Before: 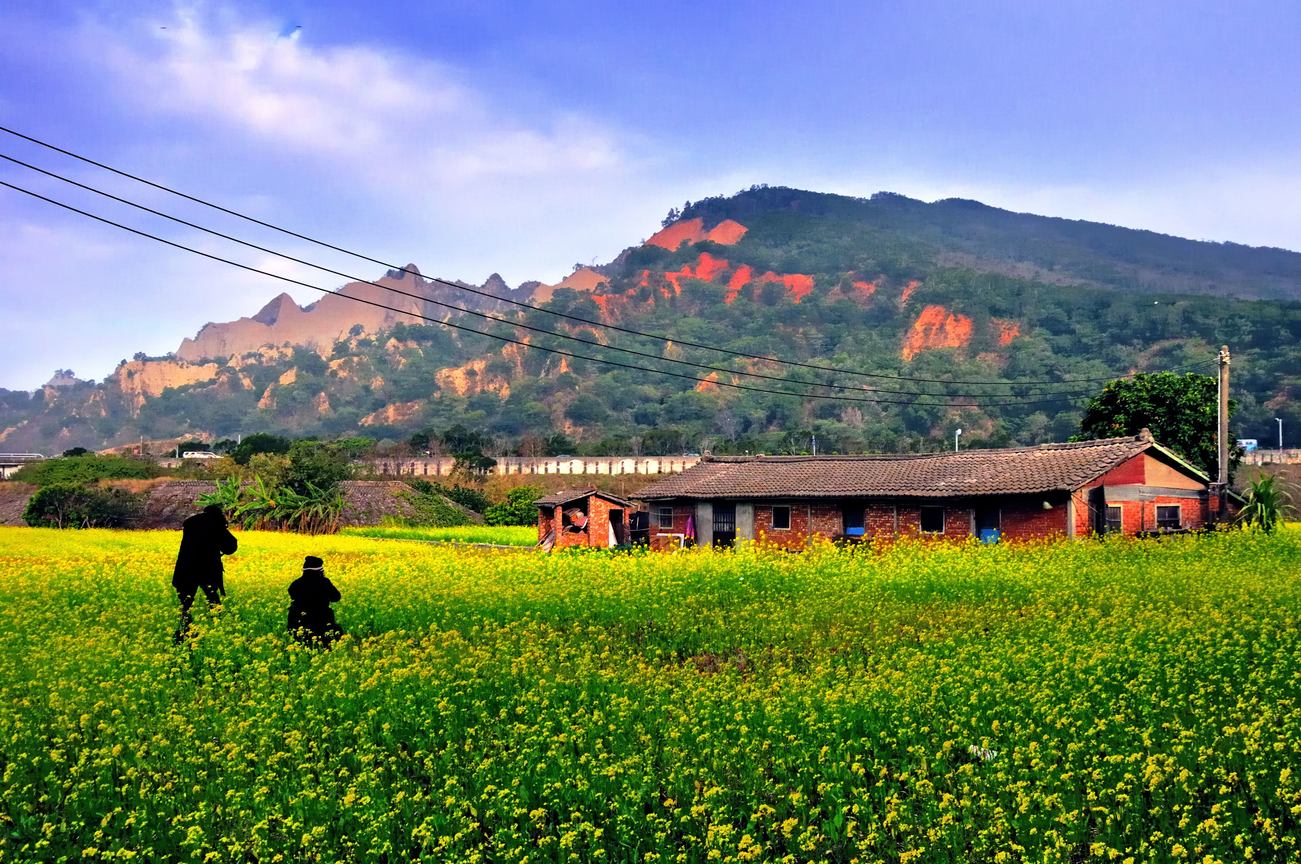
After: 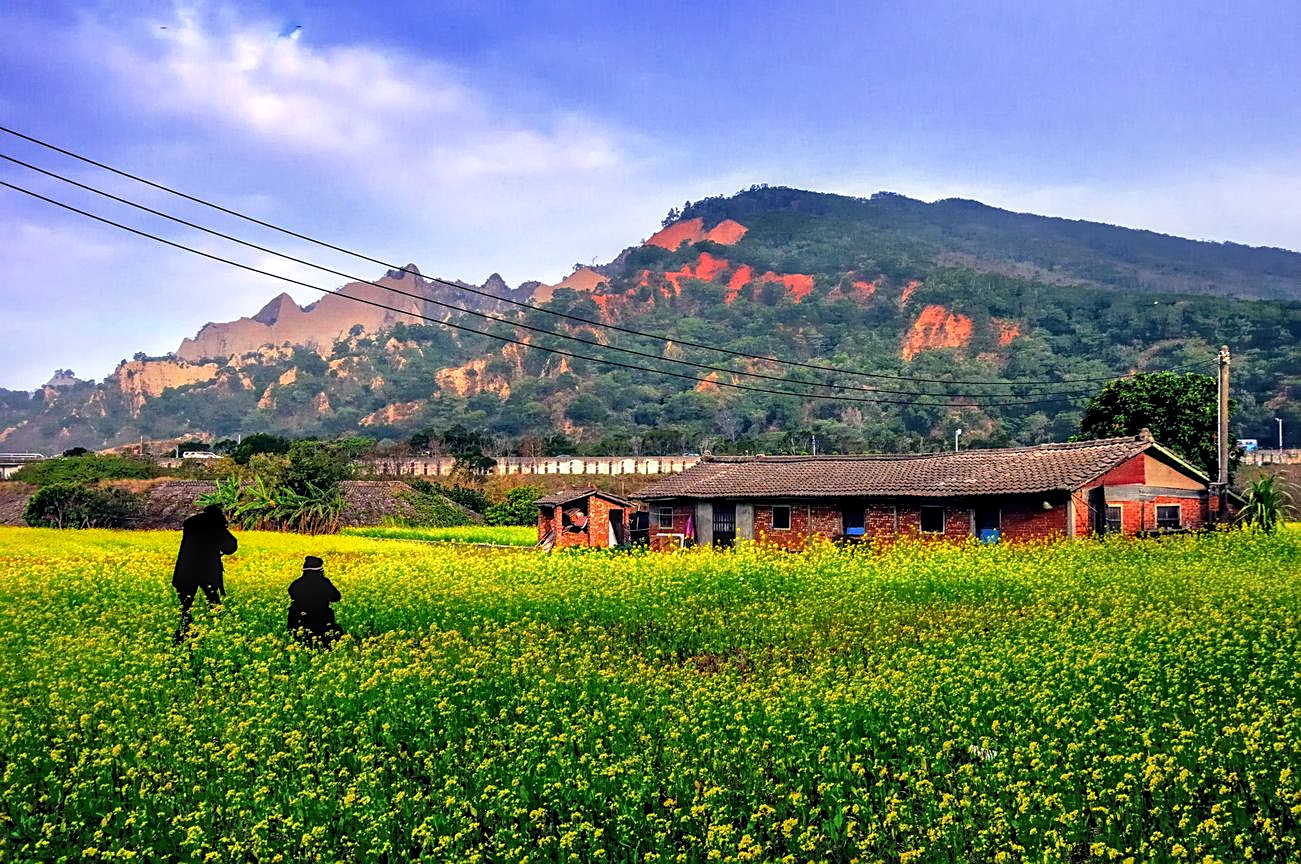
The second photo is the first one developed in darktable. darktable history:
local contrast: highlights 25%, detail 130%
sharpen: on, module defaults
